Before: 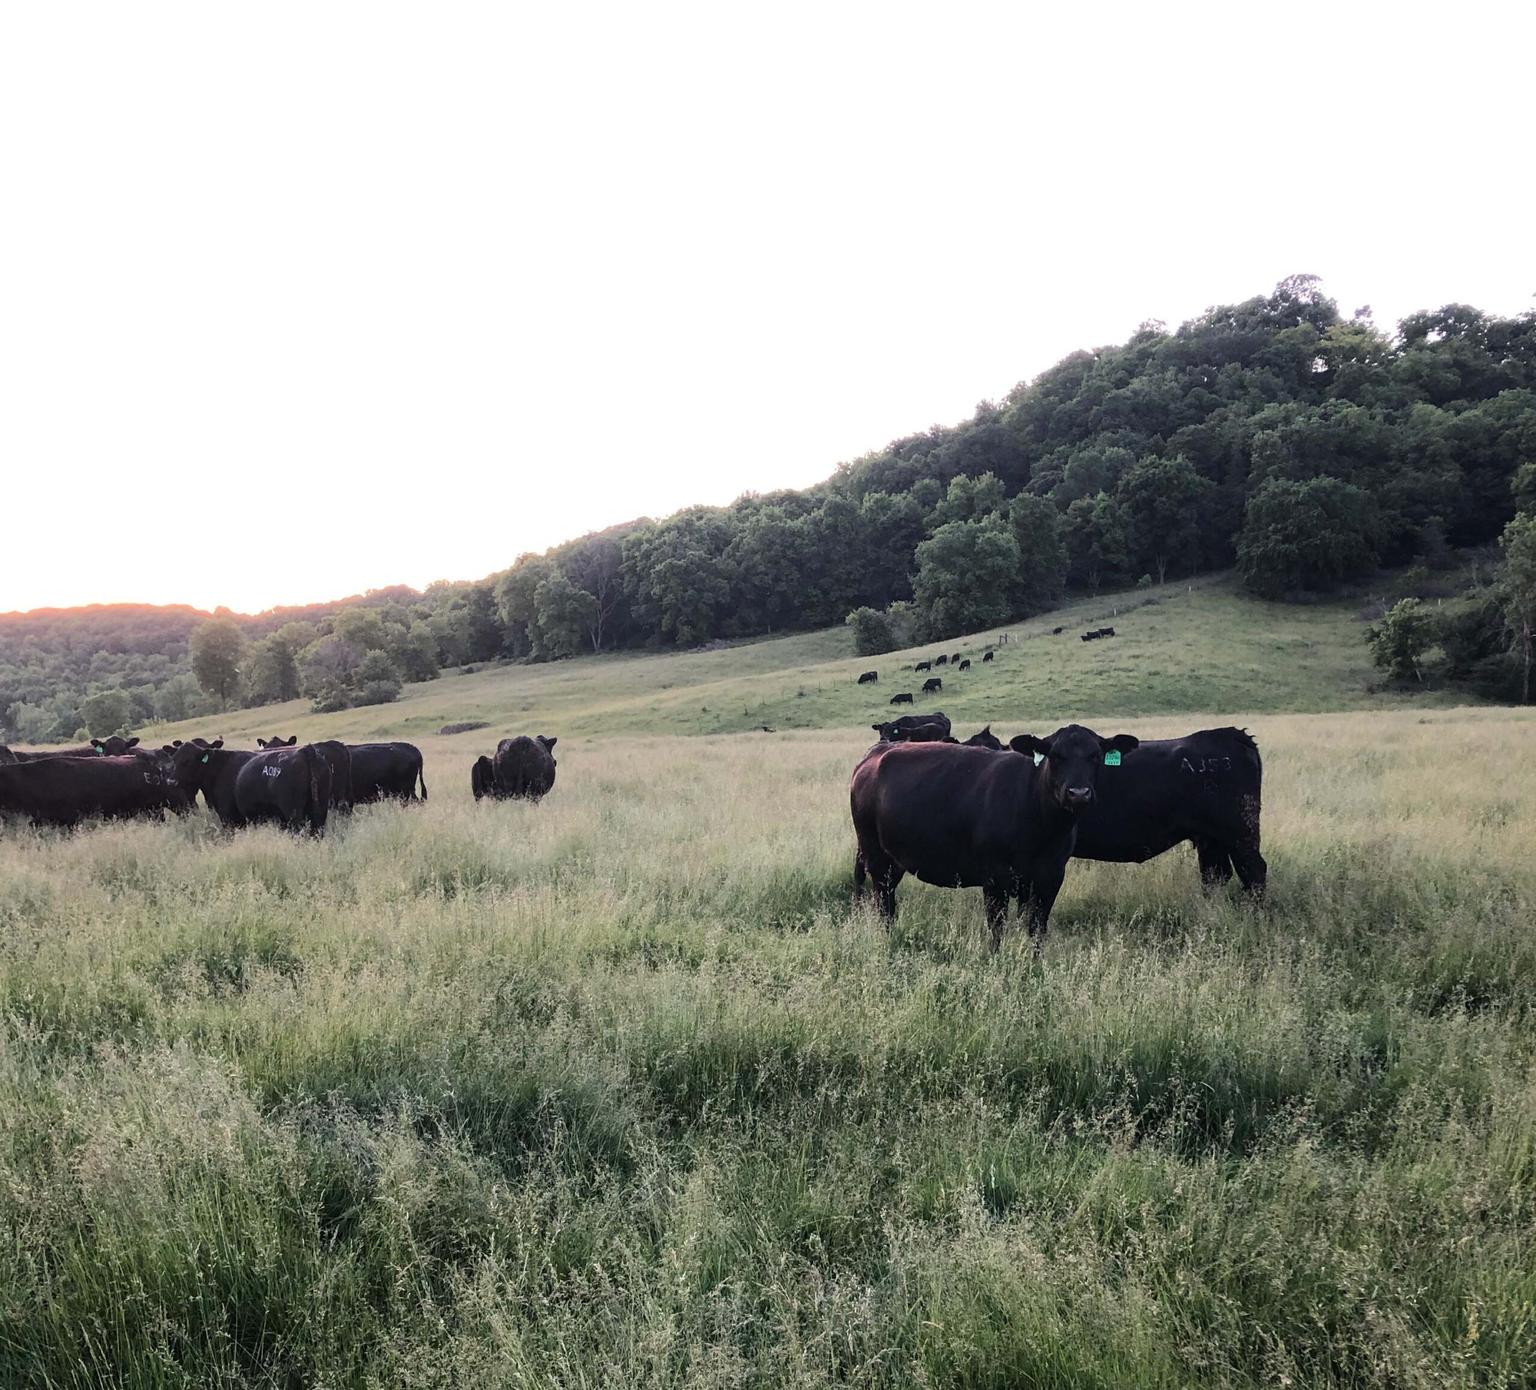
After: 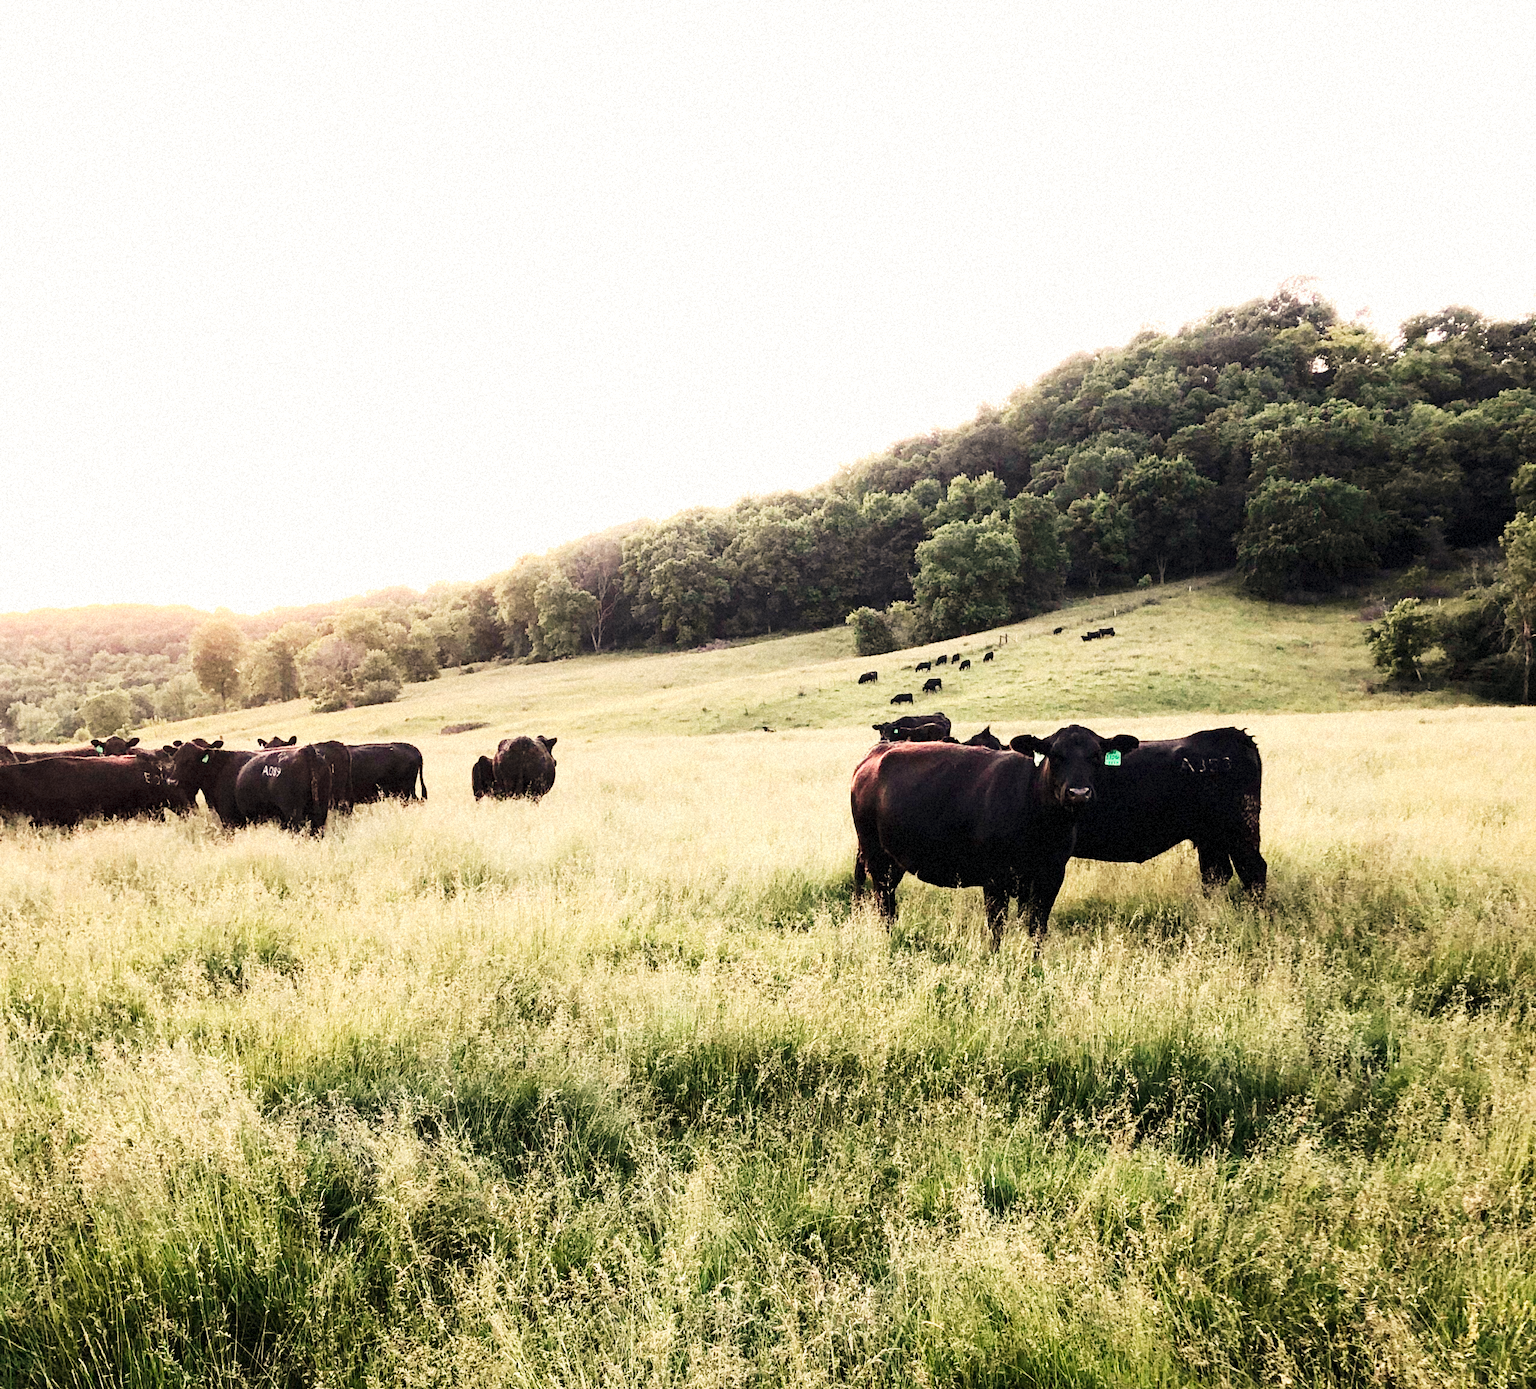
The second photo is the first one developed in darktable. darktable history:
base curve: curves: ch0 [(0, 0) (0.007, 0.004) (0.027, 0.03) (0.046, 0.07) (0.207, 0.54) (0.442, 0.872) (0.673, 0.972) (1, 1)], preserve colors none
white balance: red 1.138, green 0.996, blue 0.812
color balance rgb: linear chroma grading › global chroma 1.5%, linear chroma grading › mid-tones -1%, perceptual saturation grading › global saturation -3%, perceptual saturation grading › shadows -2%
grain: mid-tones bias 0%
